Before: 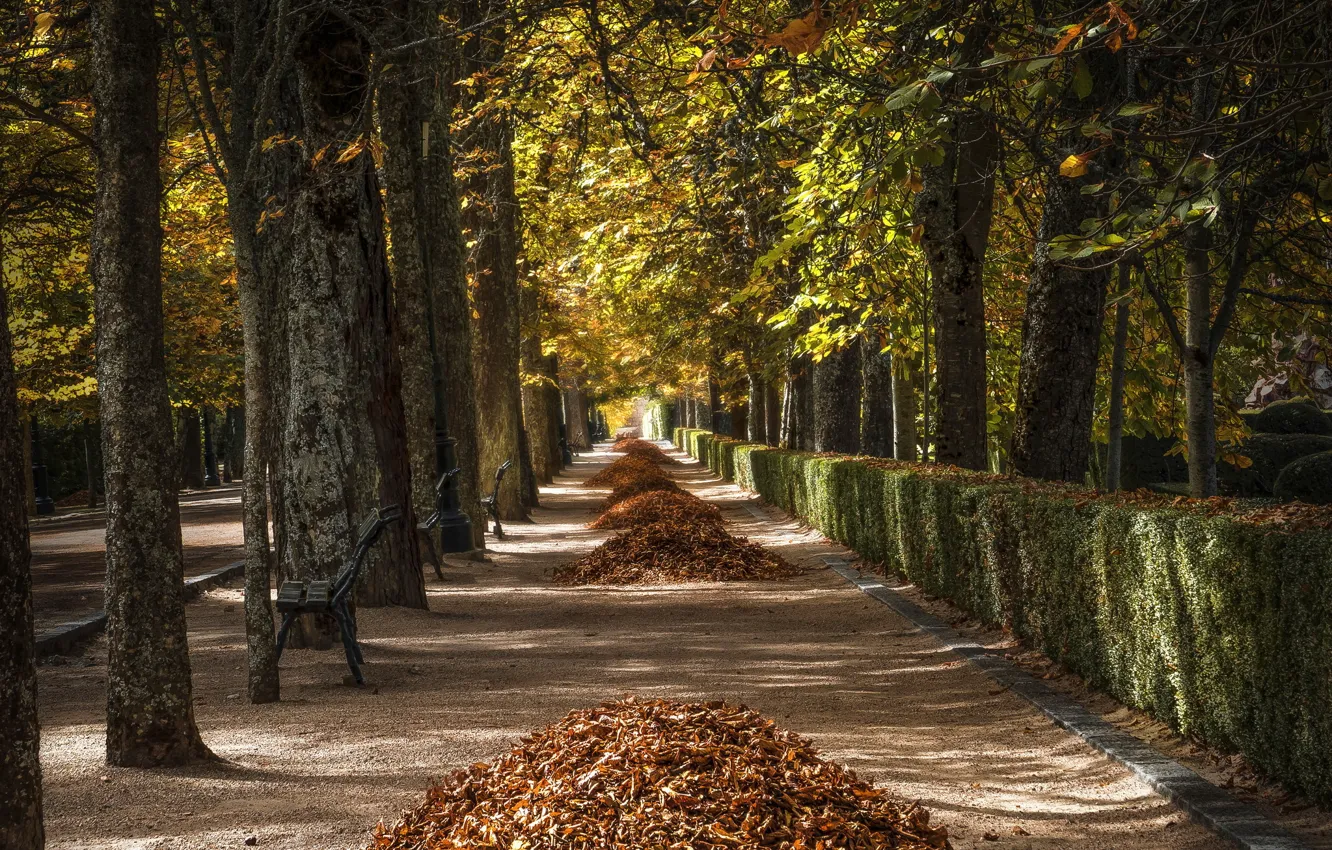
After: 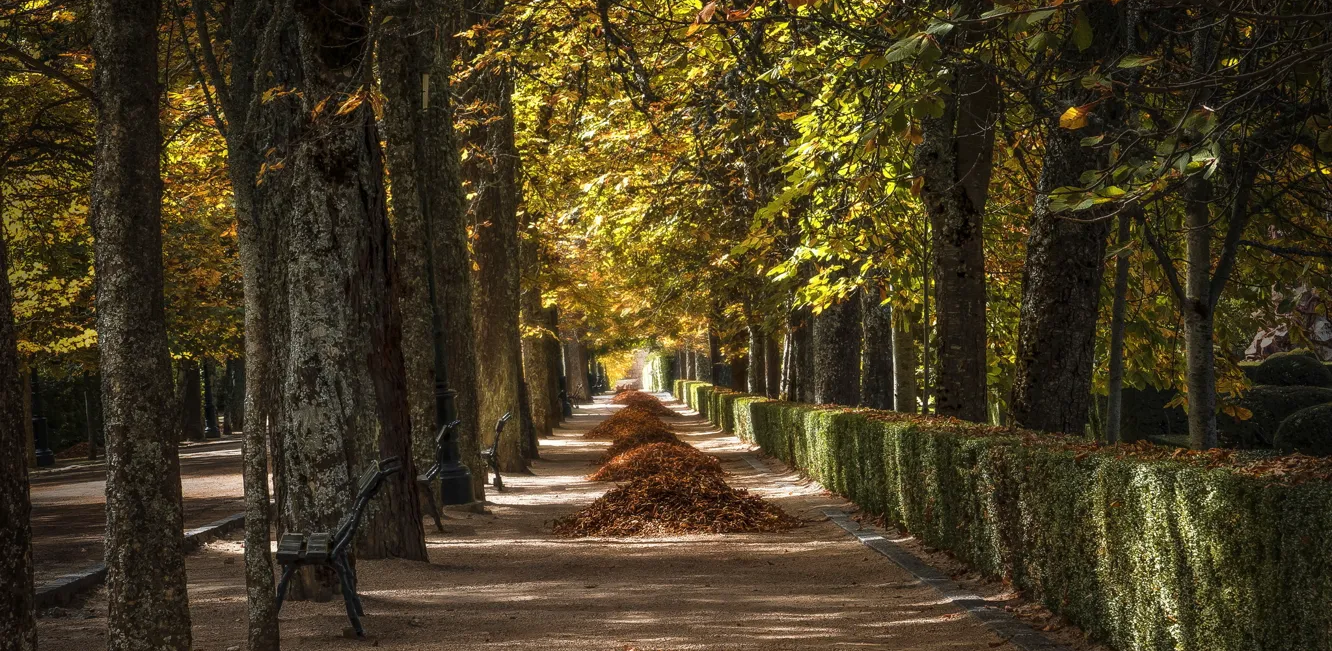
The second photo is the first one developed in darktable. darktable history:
crop: top 5.657%, bottom 17.652%
